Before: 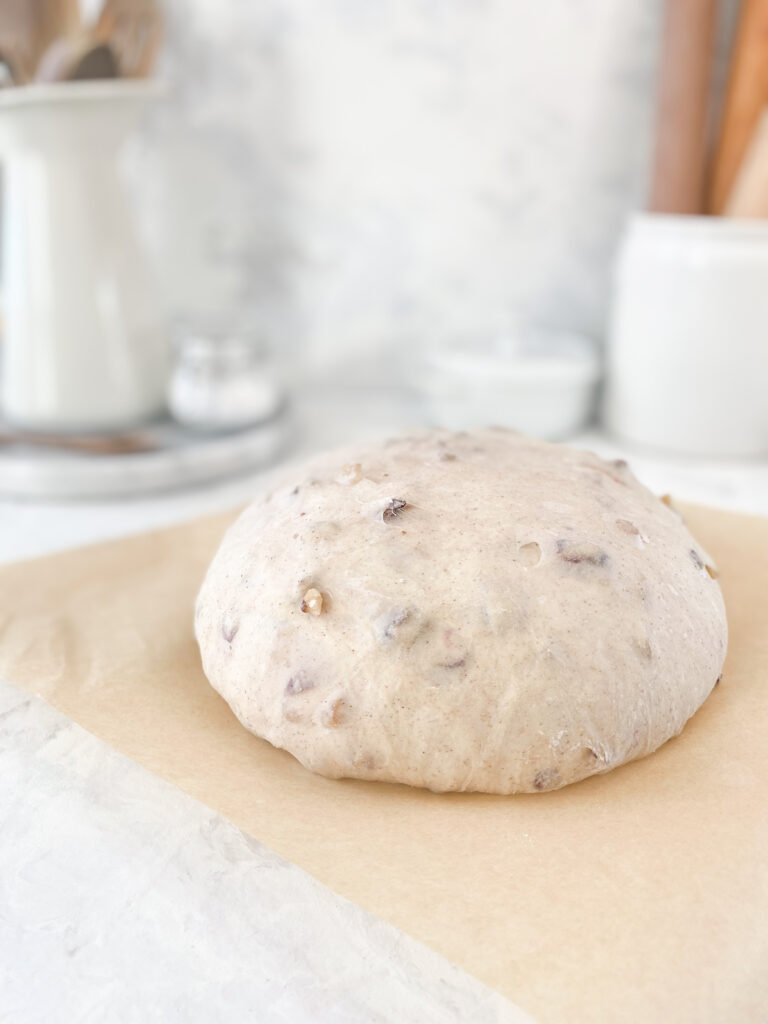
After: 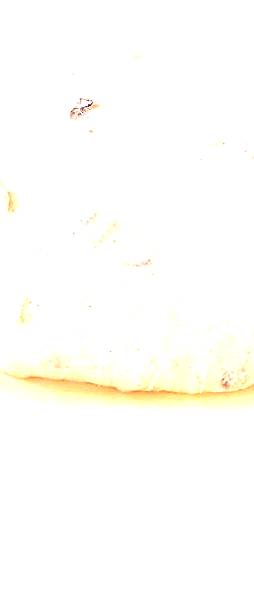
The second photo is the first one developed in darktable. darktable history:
sharpen: amount 1
exposure: black level correction 0, exposure 1.675 EV, compensate exposure bias true, compensate highlight preservation false
crop: left 40.878%, top 39.176%, right 25.993%, bottom 3.081%
contrast brightness saturation: contrast 0.07, brightness 0.08, saturation 0.18
